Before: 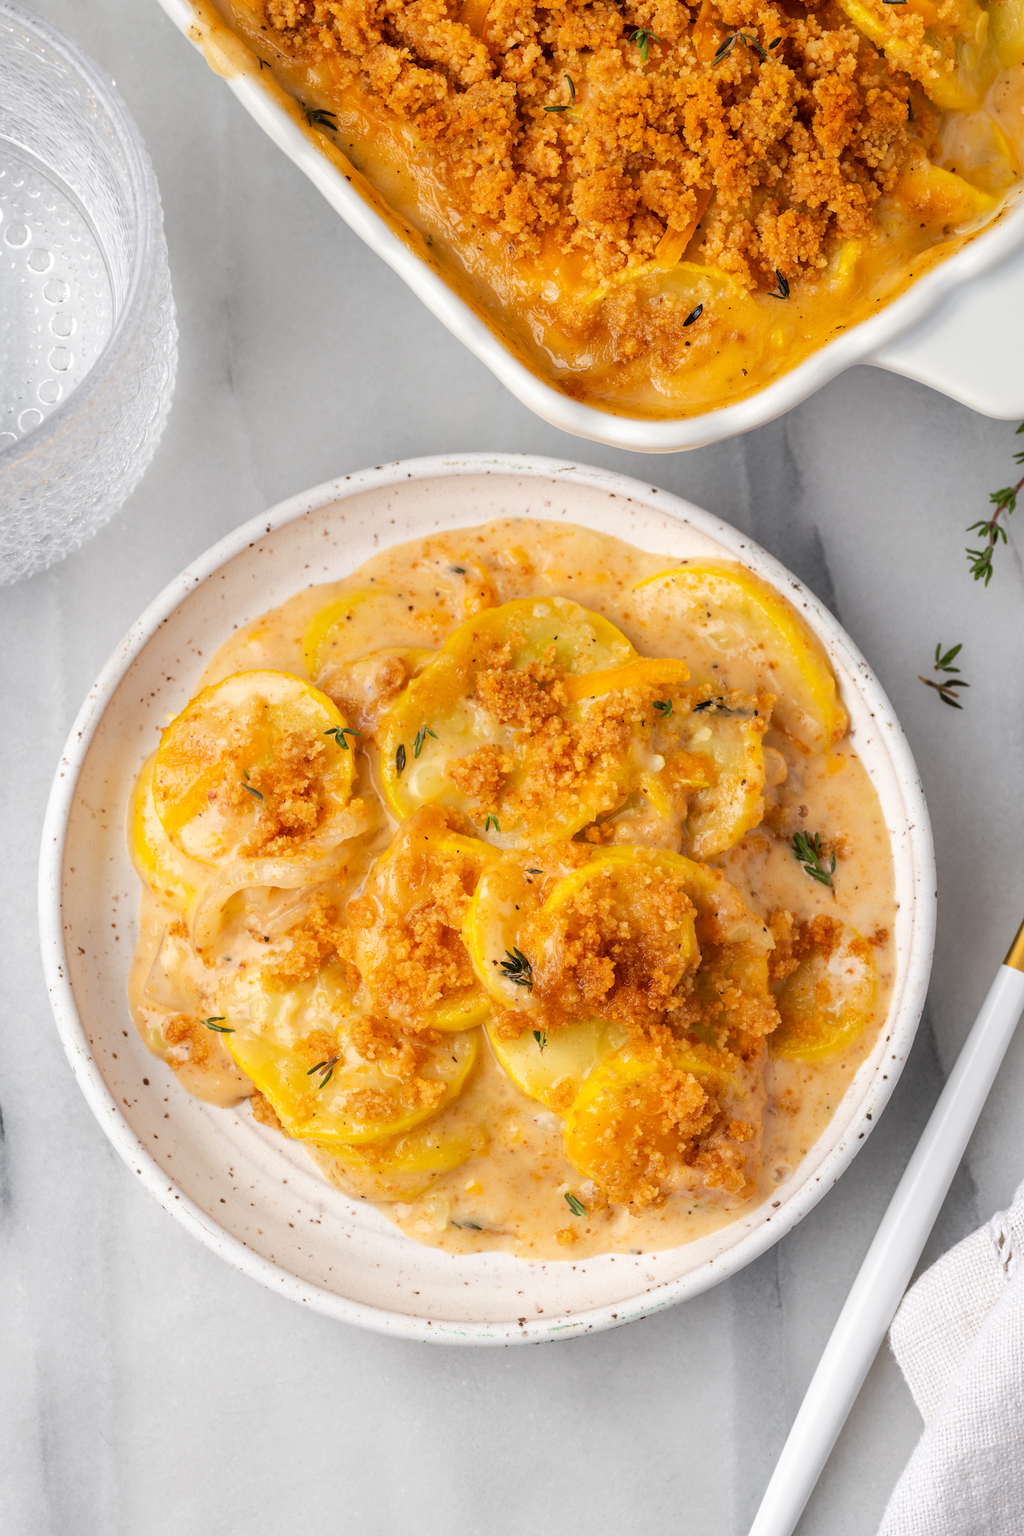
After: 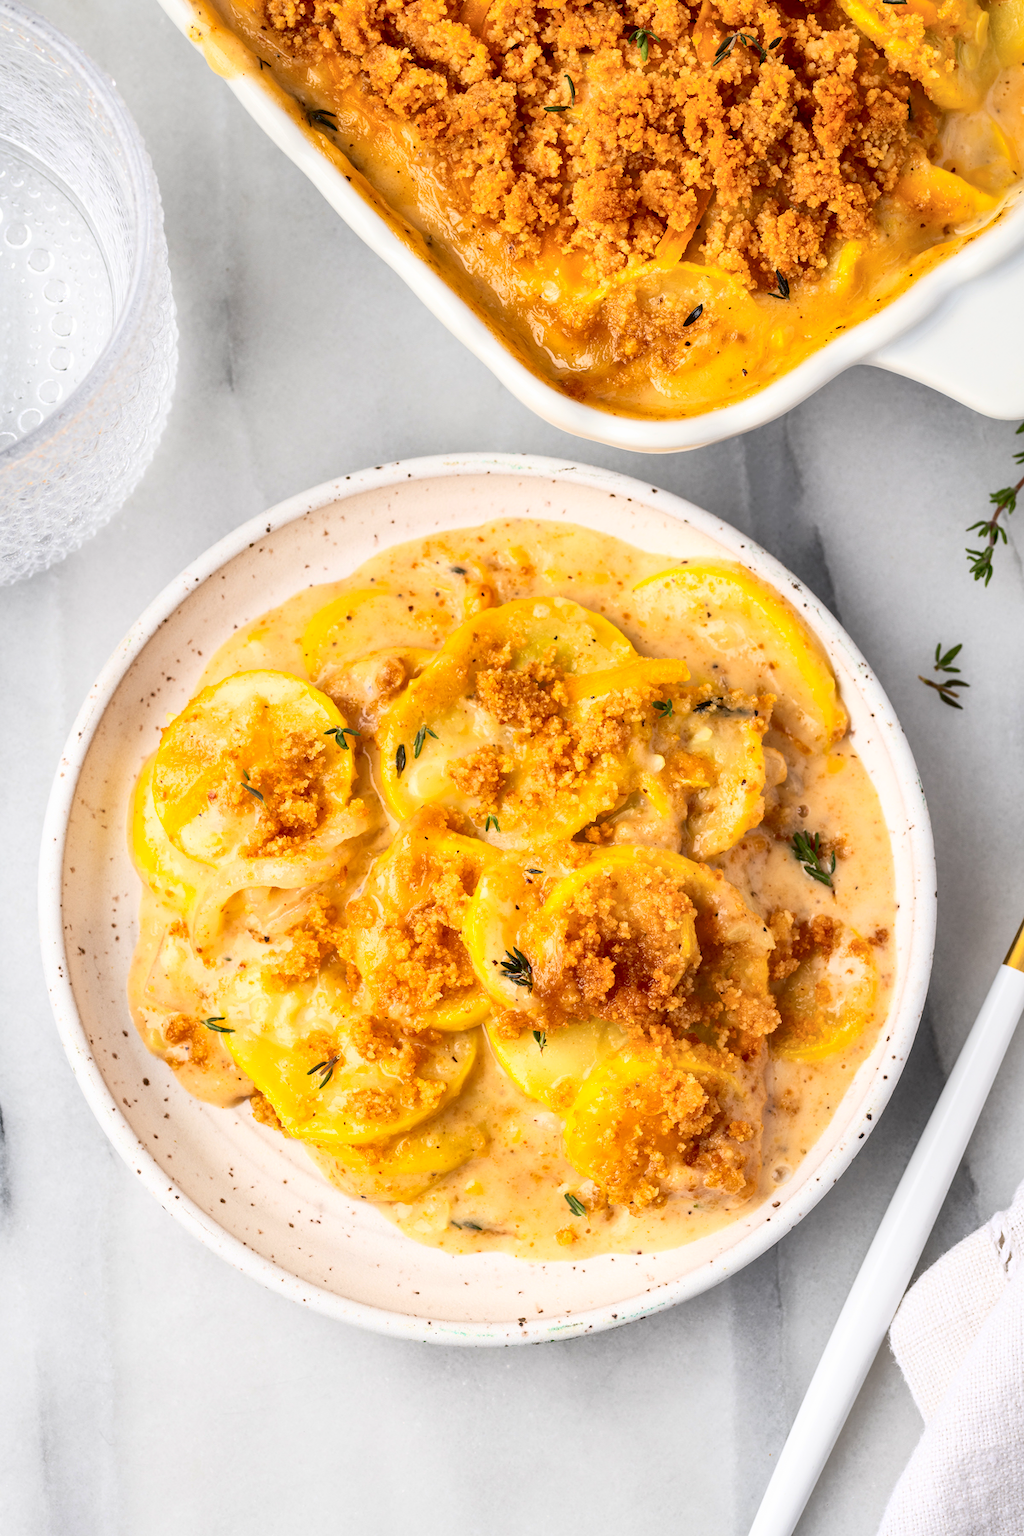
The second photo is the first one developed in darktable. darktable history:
shadows and highlights: on, module defaults
contrast brightness saturation: contrast 0.388, brightness 0.096
